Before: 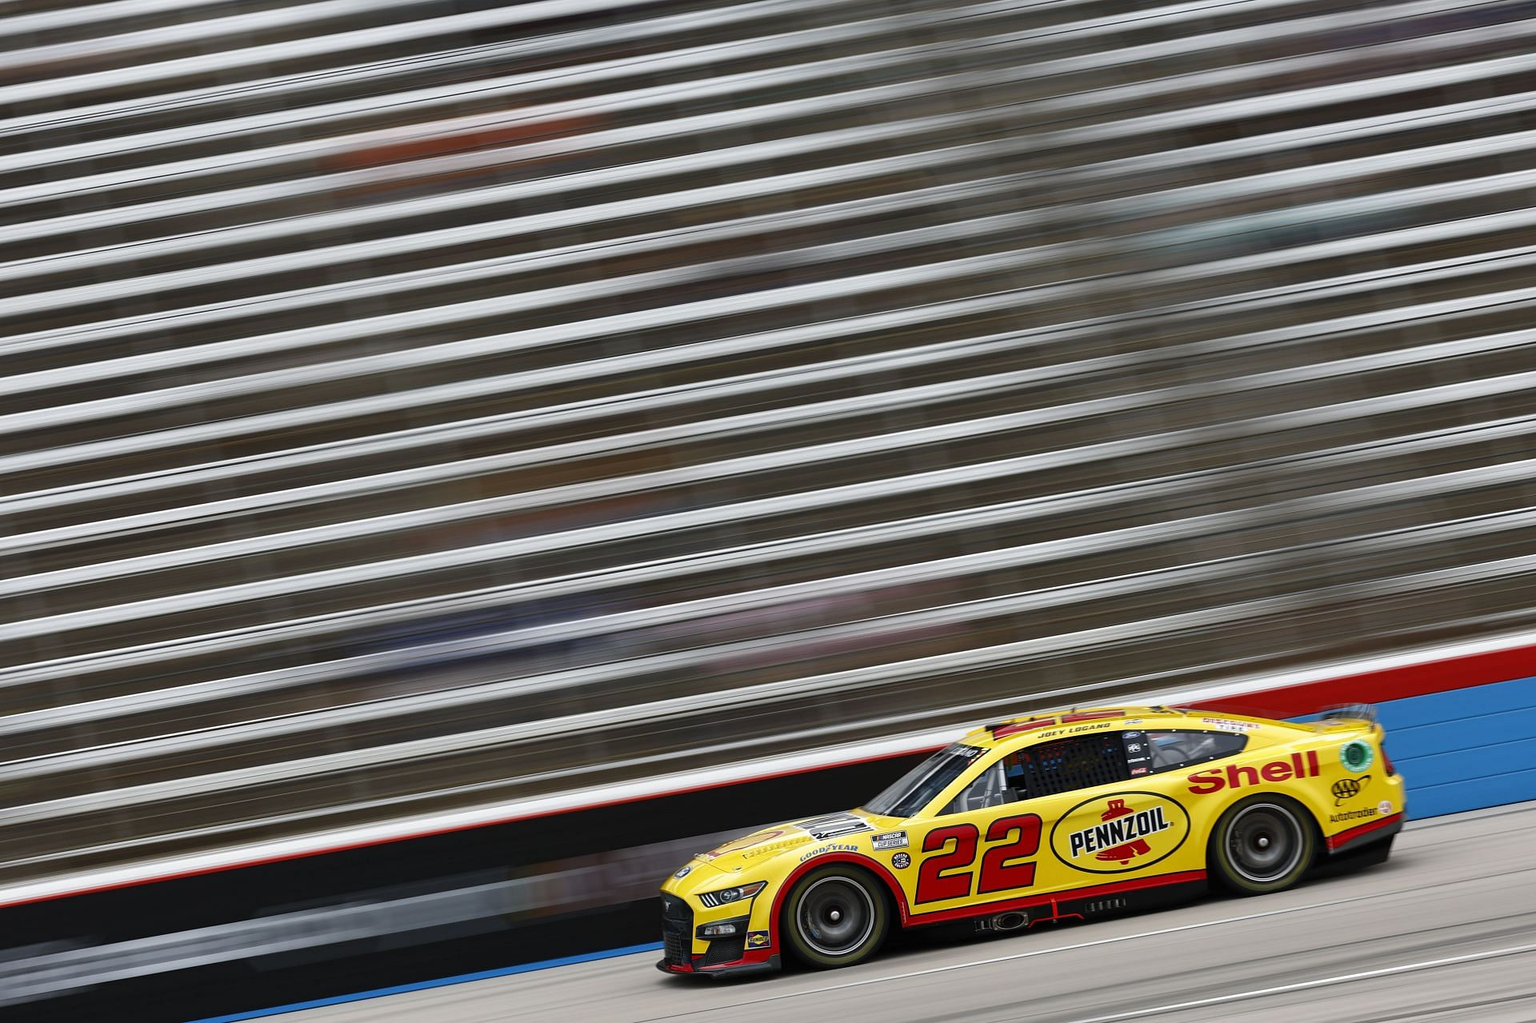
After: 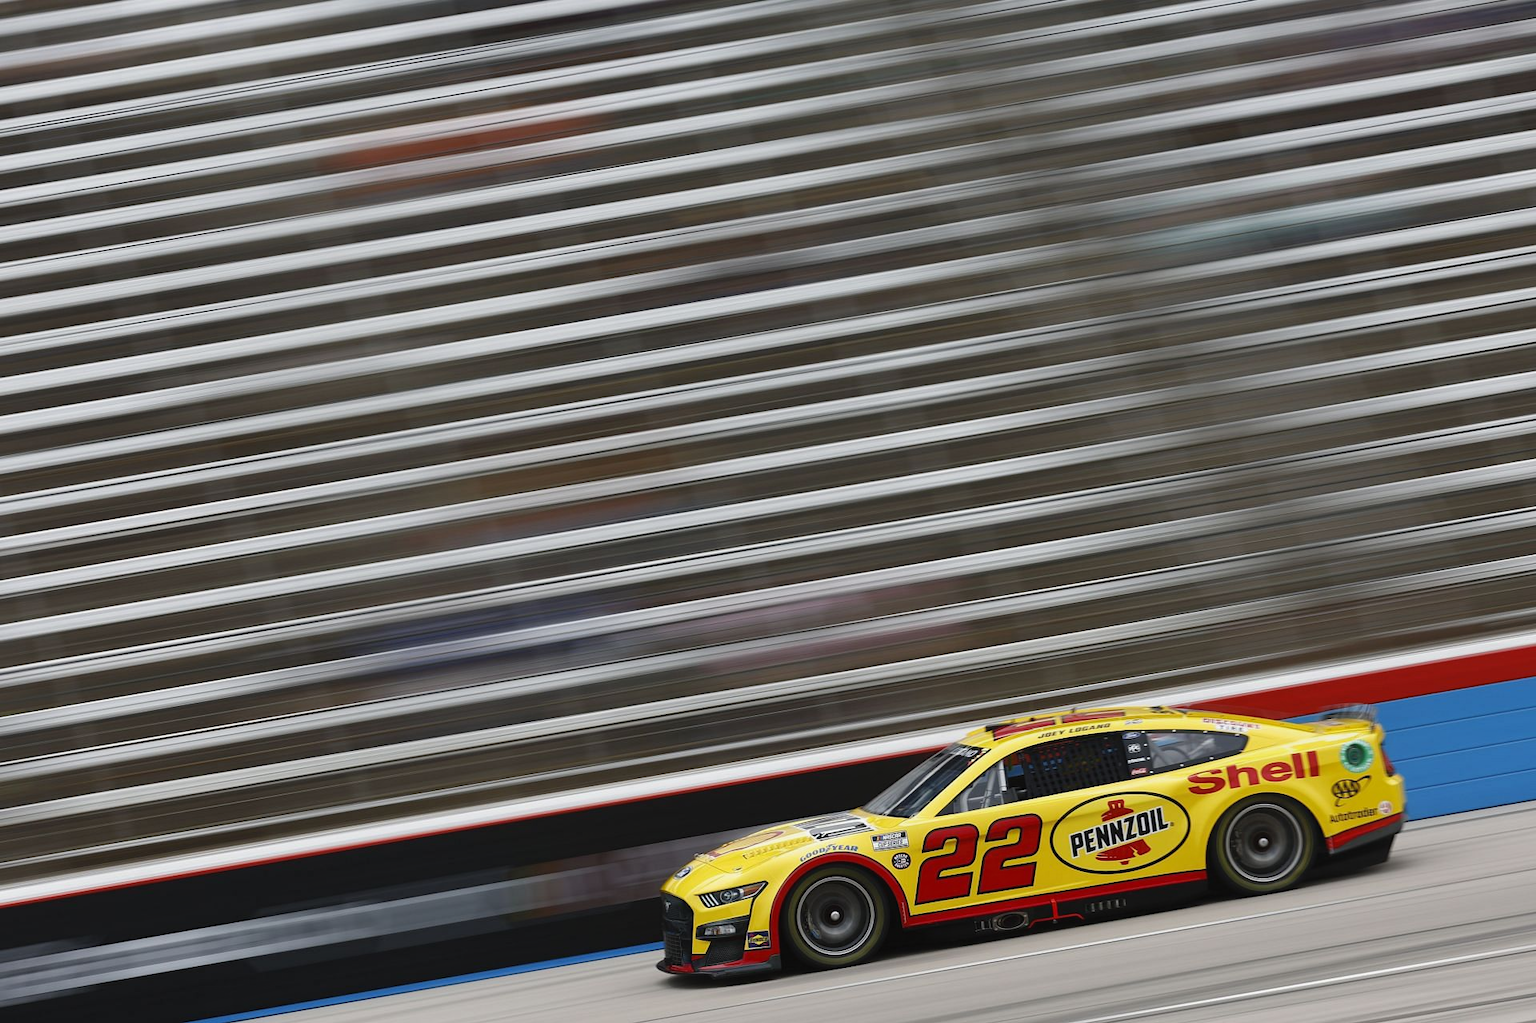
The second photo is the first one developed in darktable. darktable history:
contrast equalizer: octaves 7, y [[0.6 ×6], [0.55 ×6], [0 ×6], [0 ×6], [0 ×6]], mix -0.311
